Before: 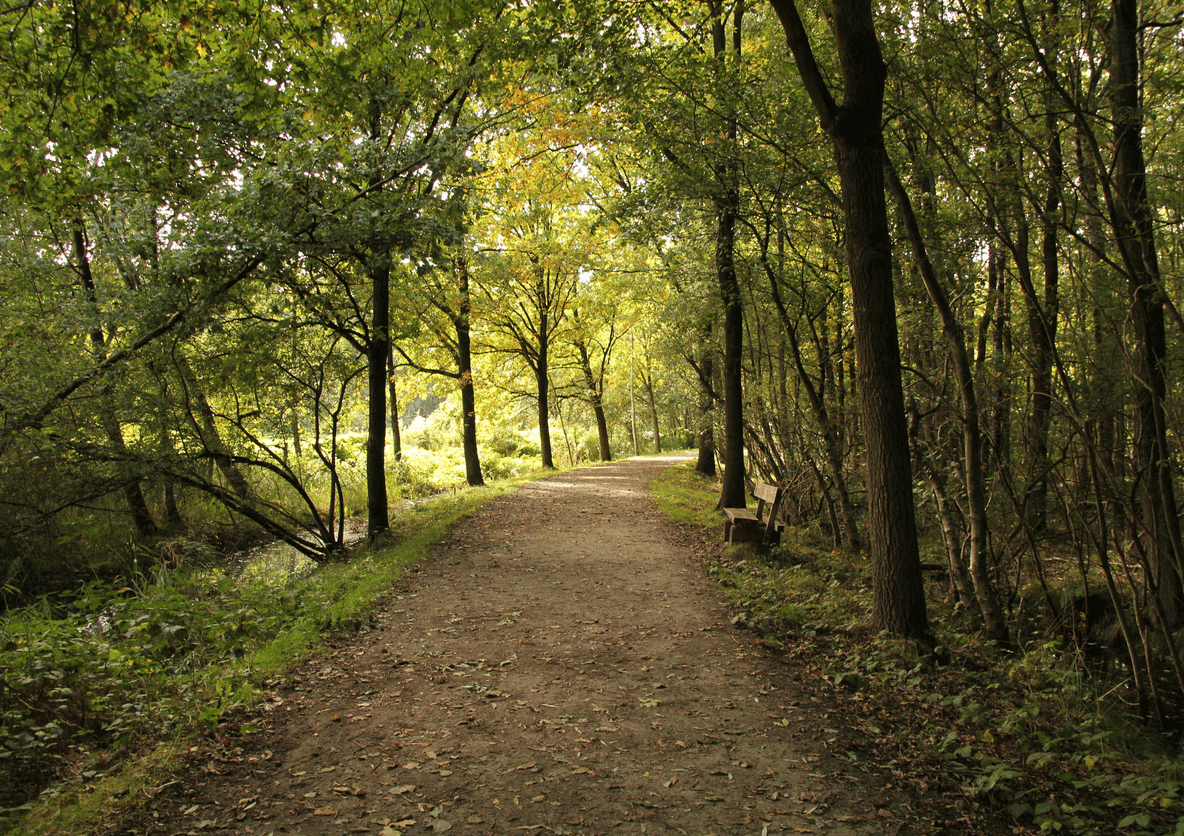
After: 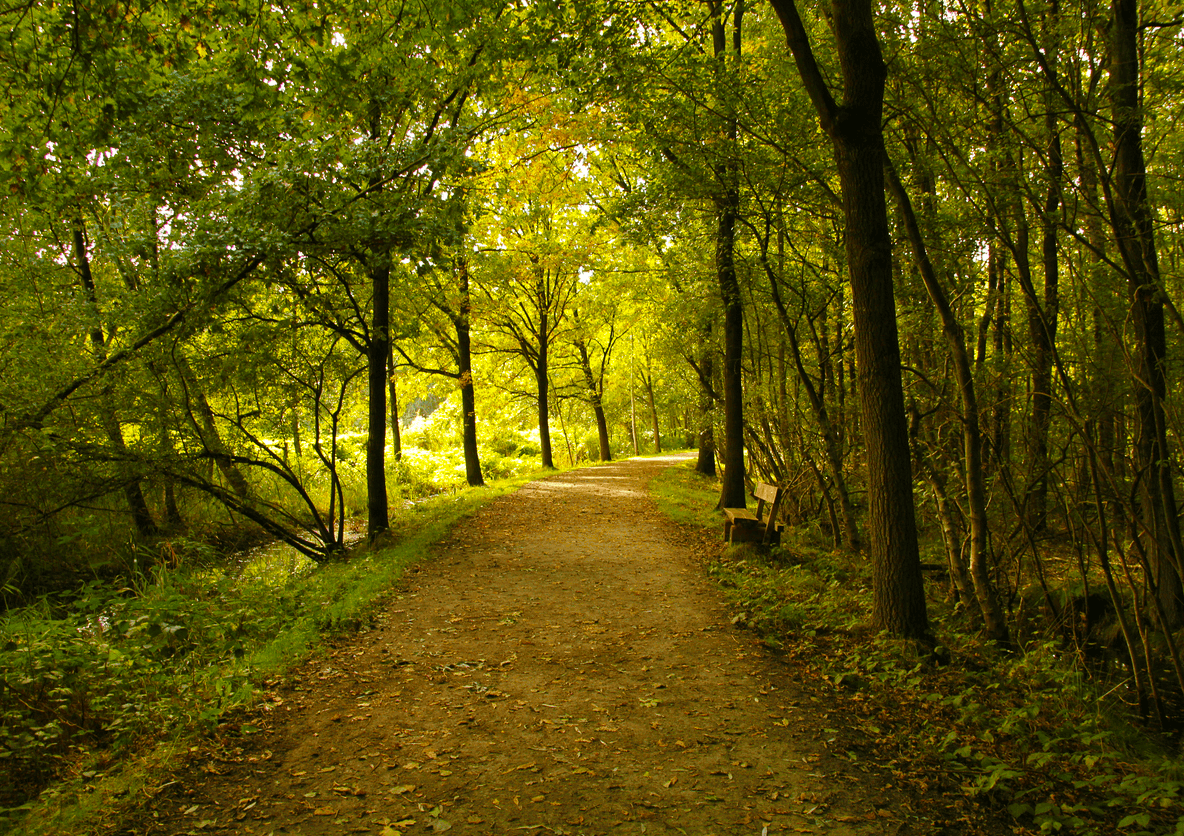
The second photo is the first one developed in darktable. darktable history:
tone equalizer: on, module defaults
color balance rgb: linear chroma grading › global chroma 23.15%, perceptual saturation grading › global saturation 28.7%, perceptual saturation grading › mid-tones 12.04%, perceptual saturation grading › shadows 10.19%, global vibrance 22.22%
